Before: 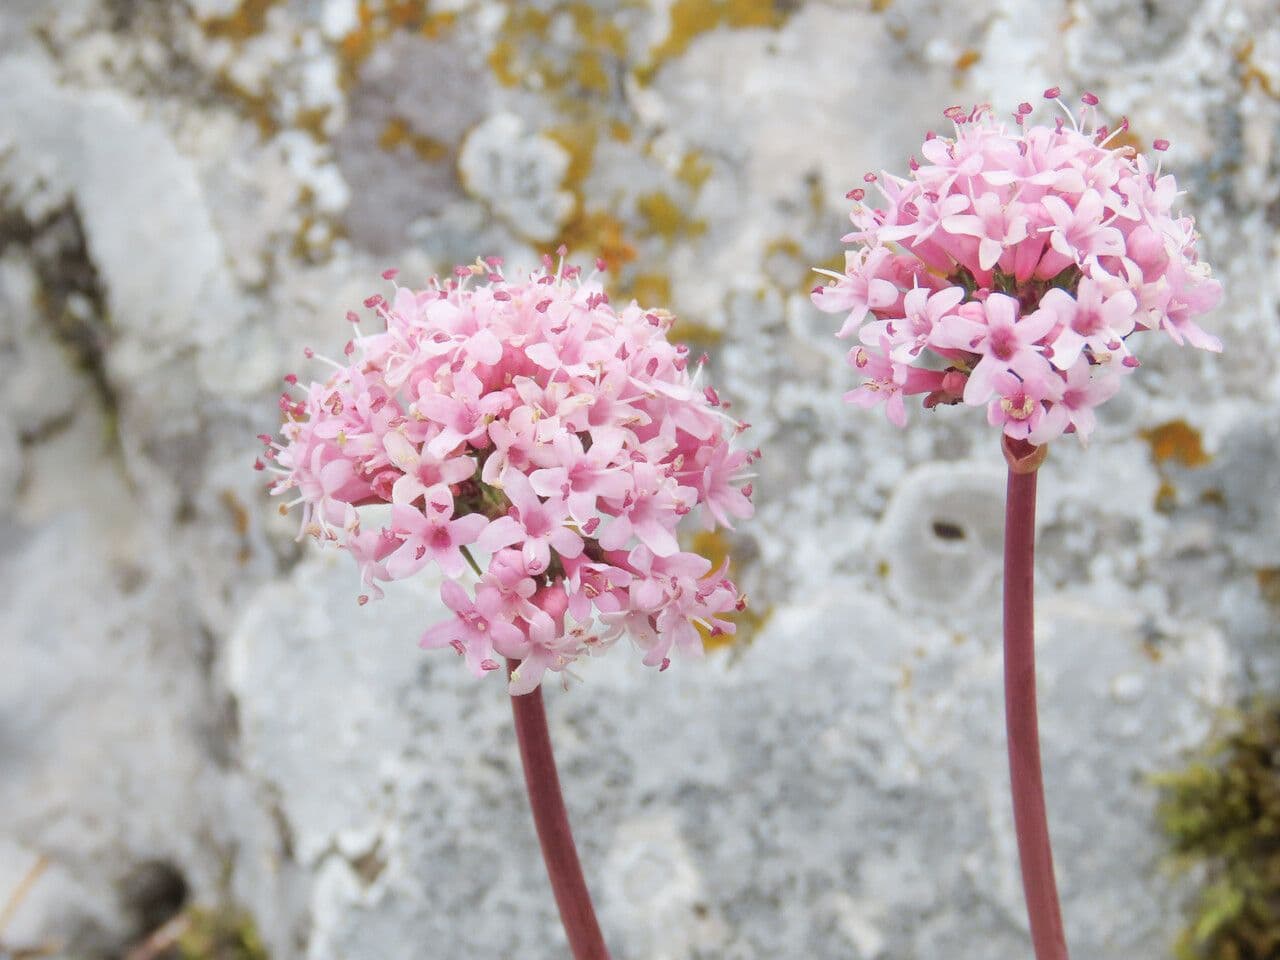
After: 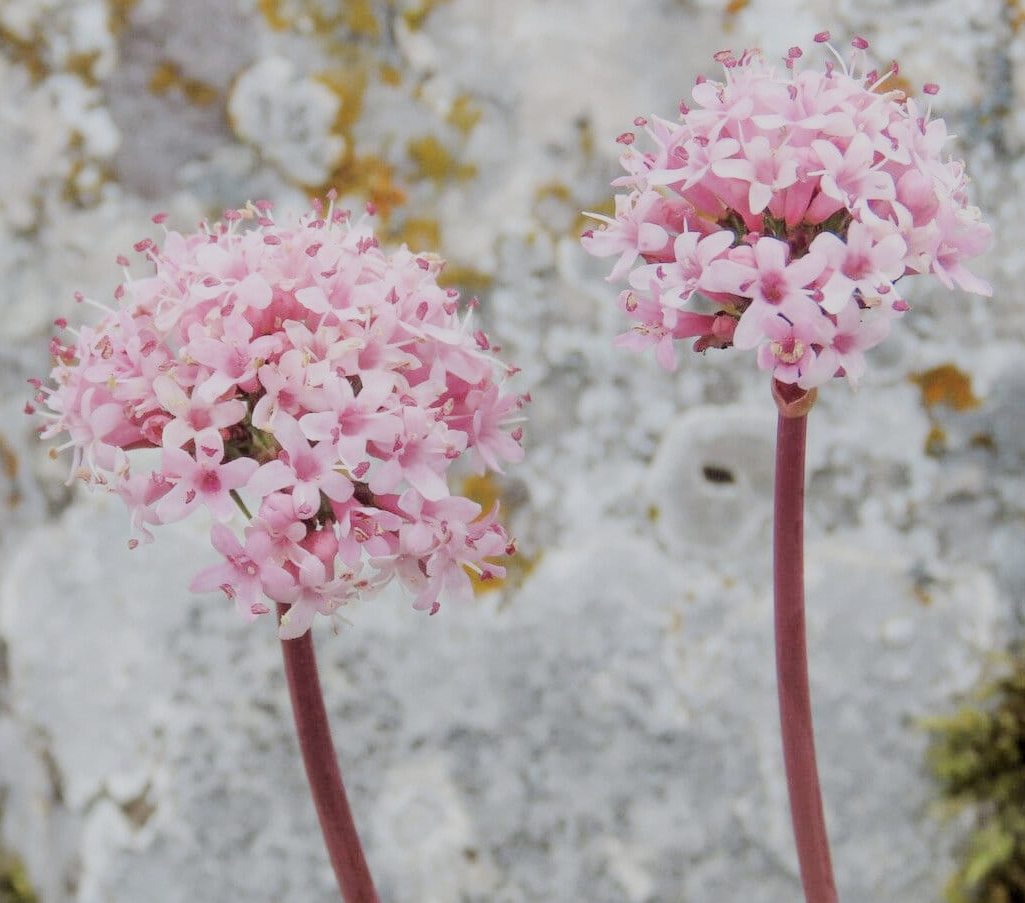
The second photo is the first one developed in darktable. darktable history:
local contrast: highlights 105%, shadows 102%, detail 119%, midtone range 0.2
contrast brightness saturation: saturation -0.066
crop and rotate: left 18.04%, top 5.854%, right 1.842%
filmic rgb: black relative exposure -7.65 EV, white relative exposure 4.56 EV, hardness 3.61
